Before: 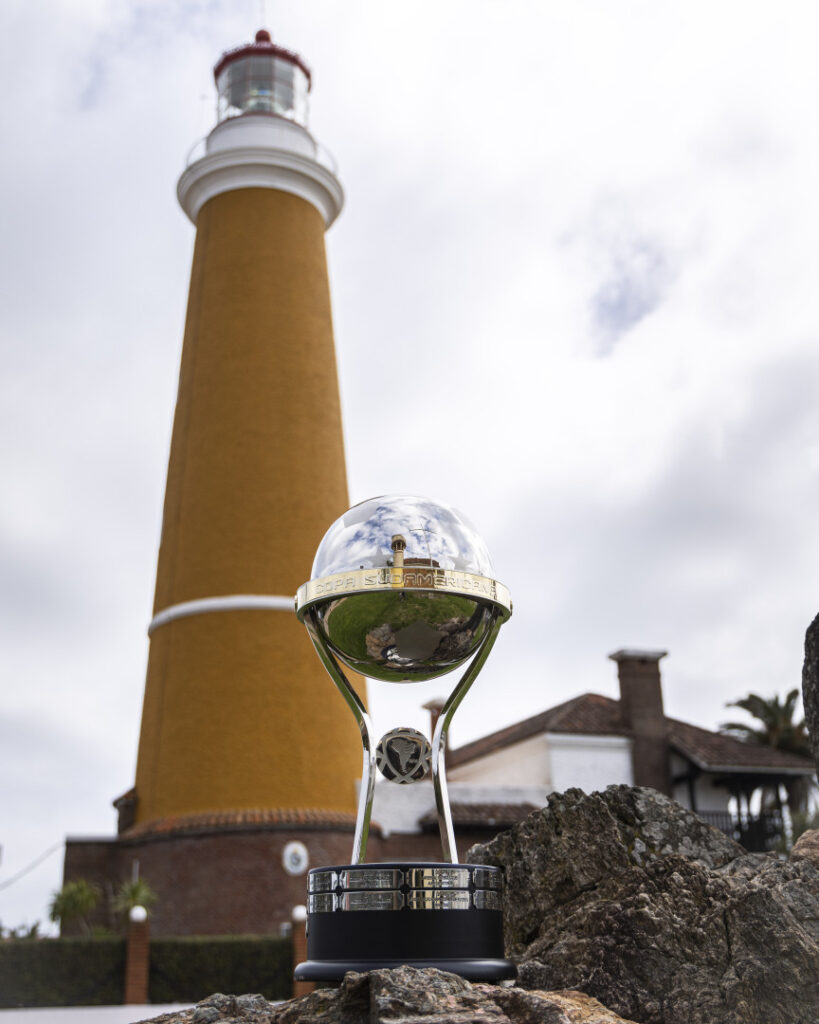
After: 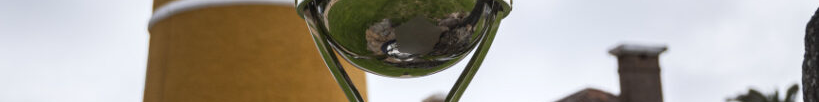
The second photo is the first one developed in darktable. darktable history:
crop and rotate: top 59.084%, bottom 30.916%
white balance: red 0.986, blue 1.01
